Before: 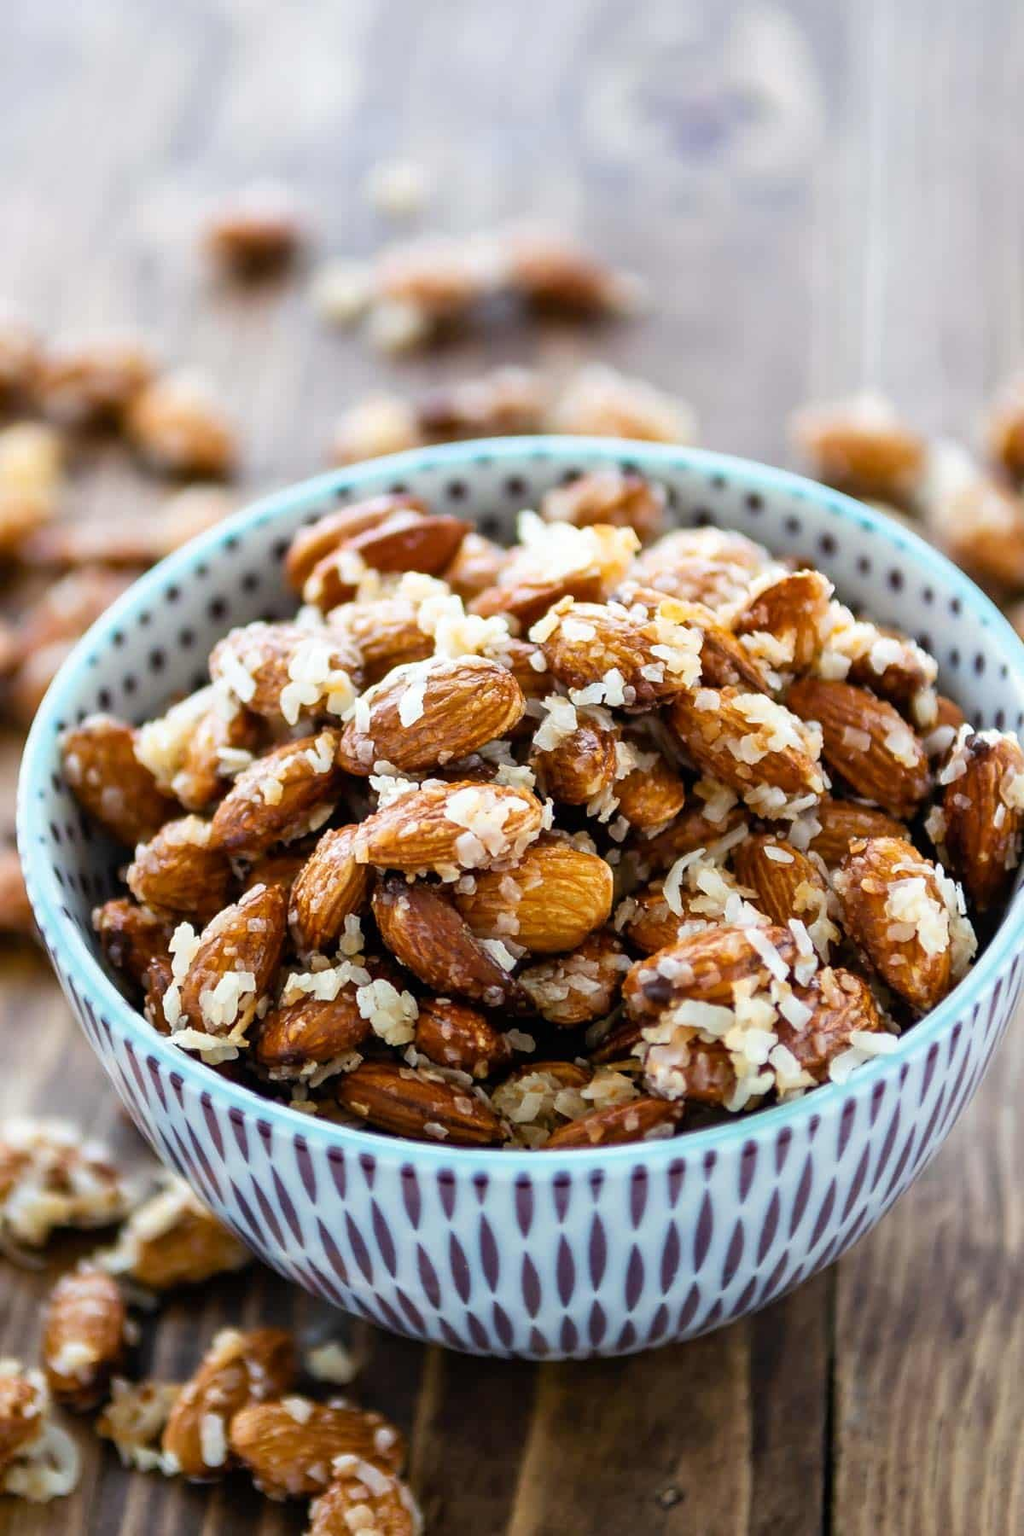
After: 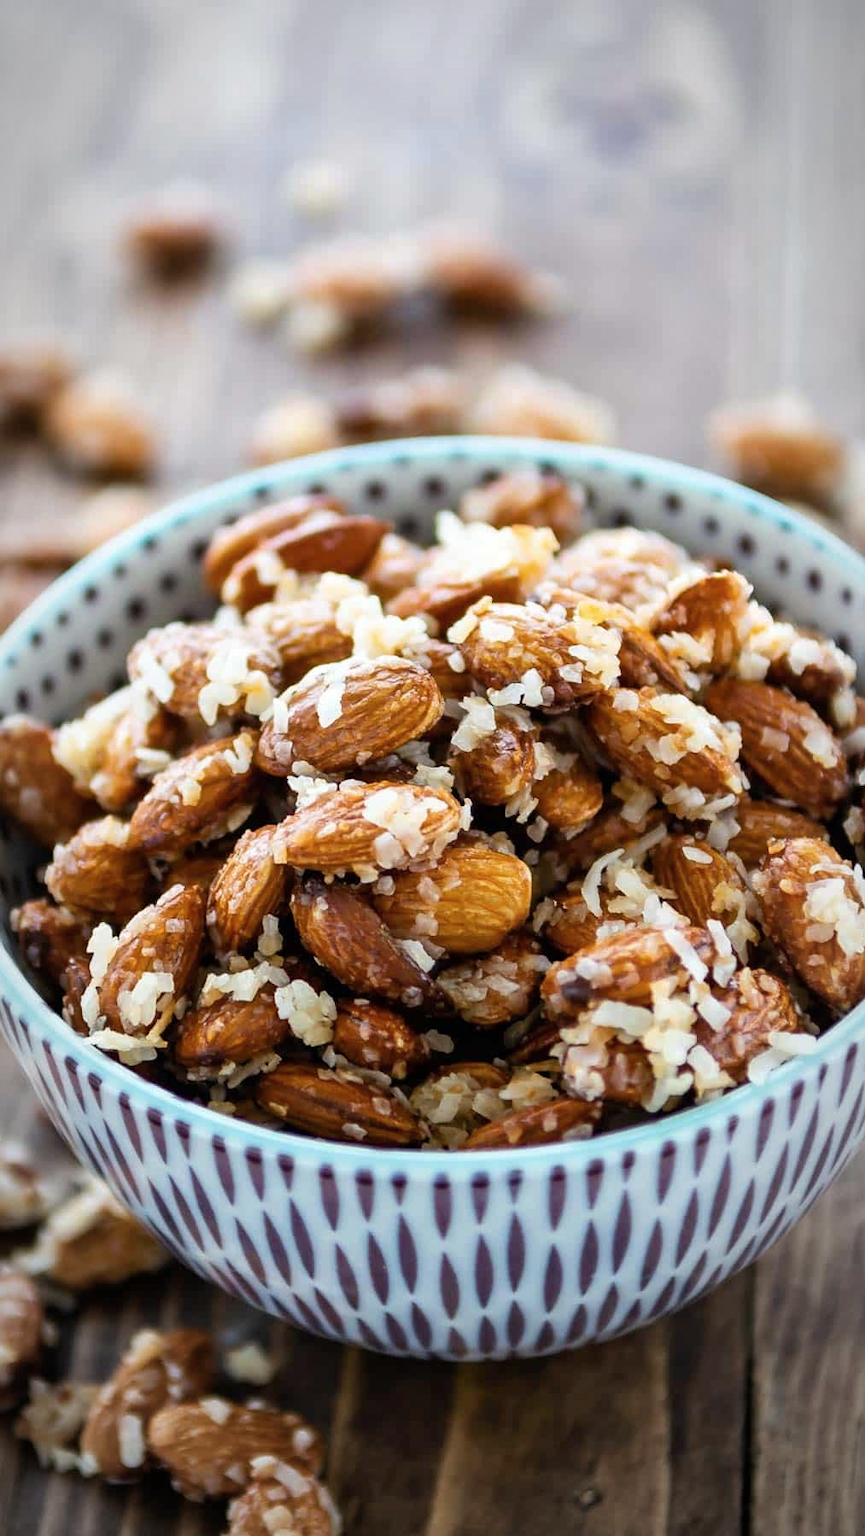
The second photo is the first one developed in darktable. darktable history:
vignetting: fall-off radius 68.67%, automatic ratio true
crop: left 8.016%, right 7.462%
contrast brightness saturation: contrast 0.011, saturation -0.057
